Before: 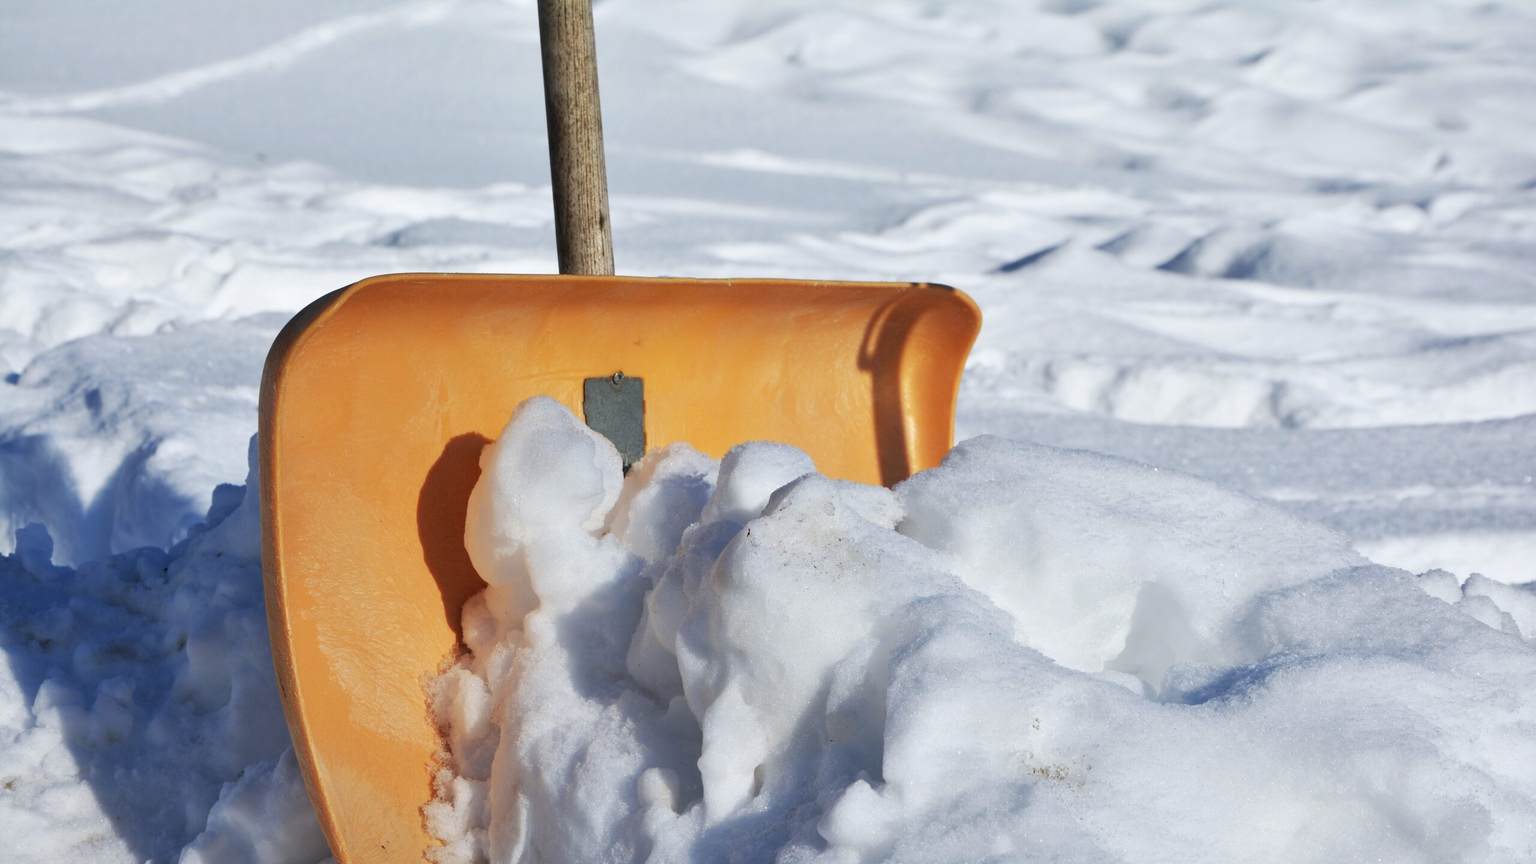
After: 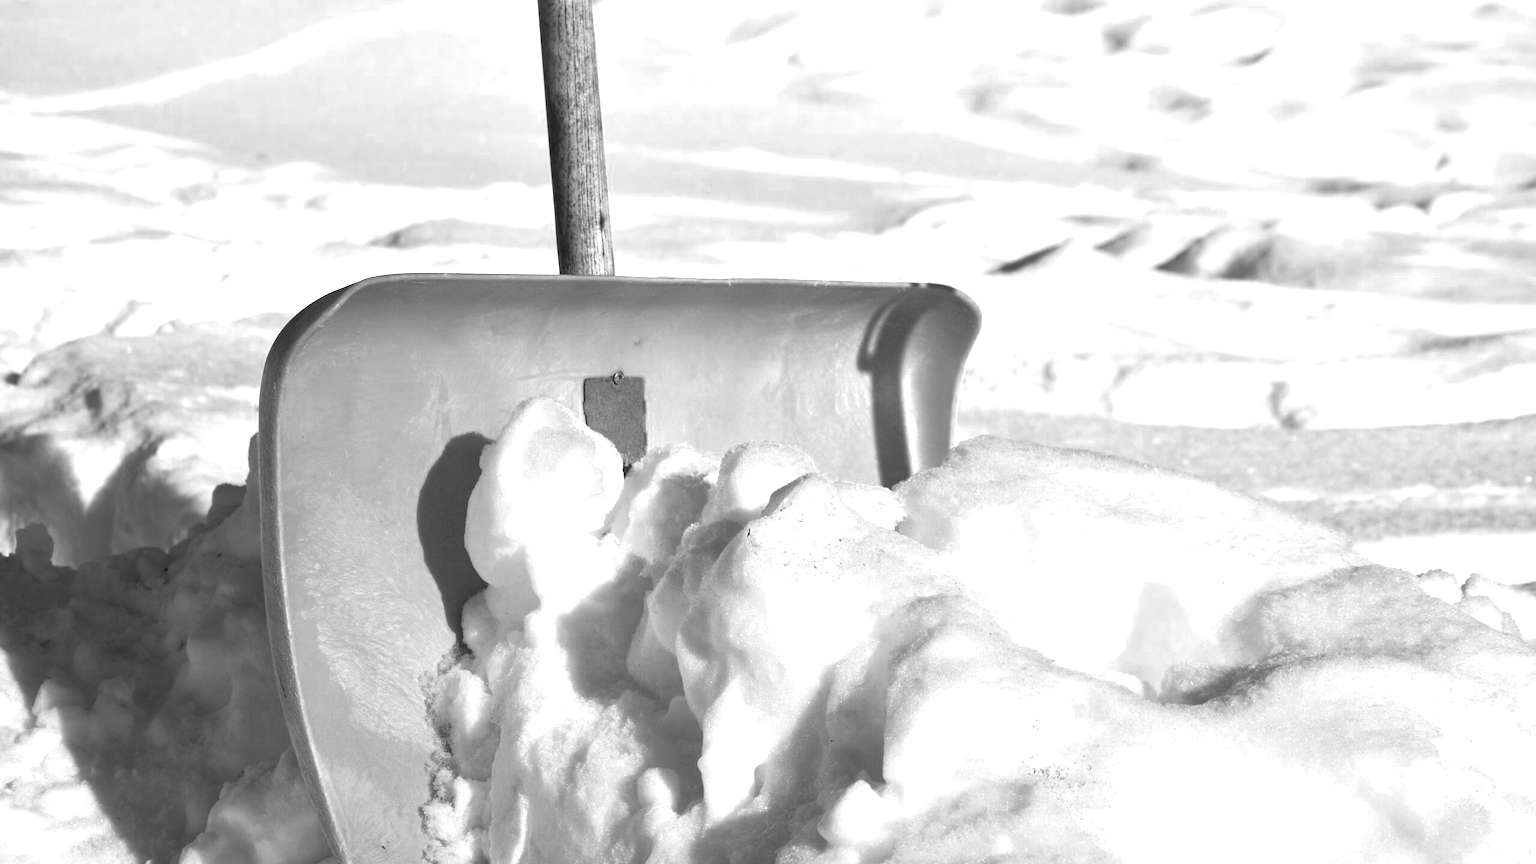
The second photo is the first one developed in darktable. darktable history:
color zones: curves: ch0 [(0.002, 0.593) (0.143, 0.417) (0.285, 0.541) (0.455, 0.289) (0.608, 0.327) (0.727, 0.283) (0.869, 0.571) (1, 0.603)]; ch1 [(0, 0) (0.143, 0) (0.286, 0) (0.429, 0) (0.571, 0) (0.714, 0) (0.857, 0)]
color balance rgb: shadows lift › chroma 0.892%, shadows lift › hue 110.24°, perceptual saturation grading › global saturation -0.004%, perceptual brilliance grading › highlights 8.049%, perceptual brilliance grading › mid-tones 3.962%, perceptual brilliance grading › shadows 1.764%, global vibrance 20%
exposure: black level correction 0, exposure 0.701 EV, compensate exposure bias true, compensate highlight preservation false
contrast brightness saturation: contrast -0.023, brightness -0.011, saturation 0.035
